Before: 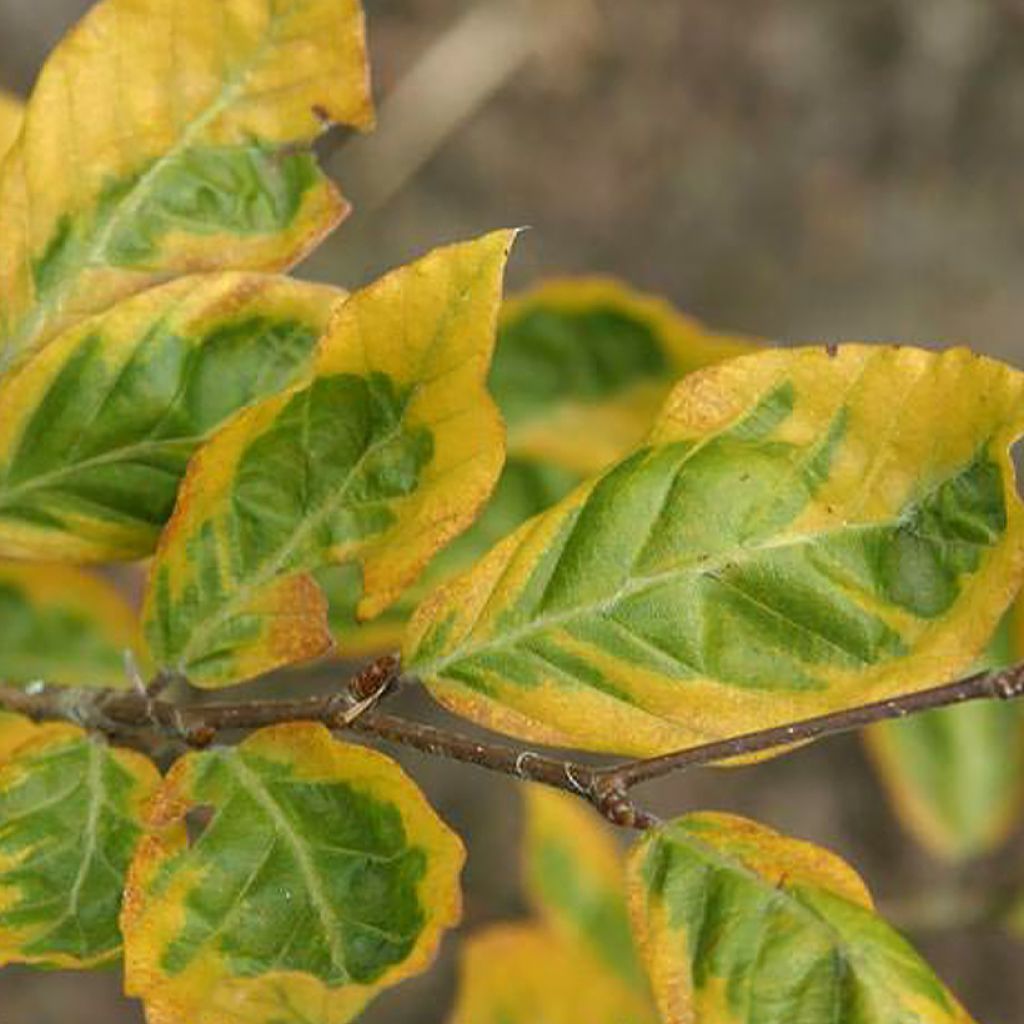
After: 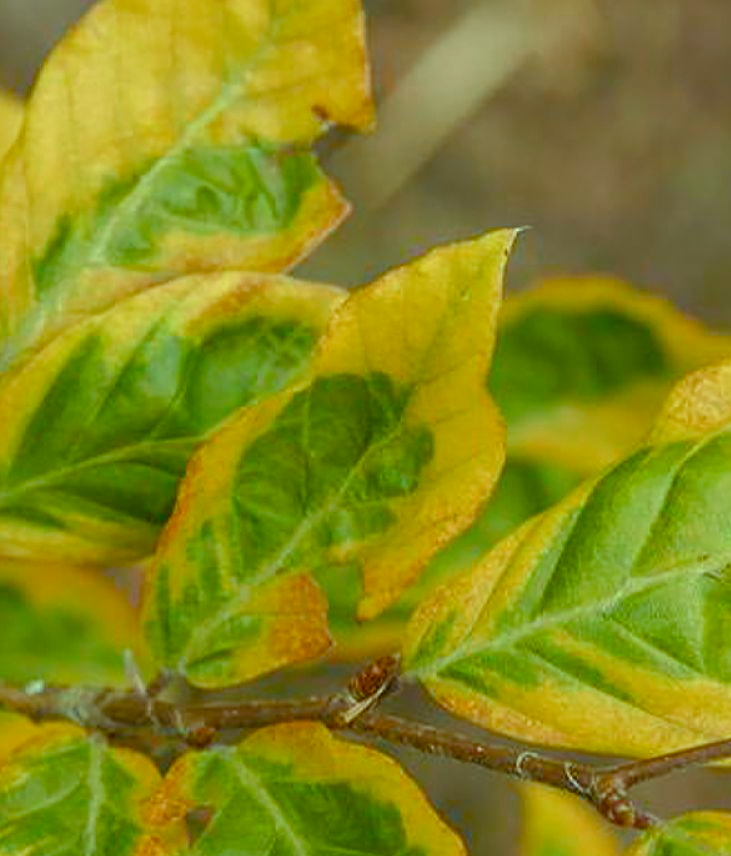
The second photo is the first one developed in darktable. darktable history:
local contrast: detail 109%
color balance rgb: highlights gain › luminance 15.505%, highlights gain › chroma 7.104%, highlights gain › hue 123.55°, perceptual saturation grading › global saturation 20%, perceptual saturation grading › highlights -25.77%, perceptual saturation grading › shadows 49.25%, contrast -19.733%
crop: right 28.61%, bottom 16.33%
